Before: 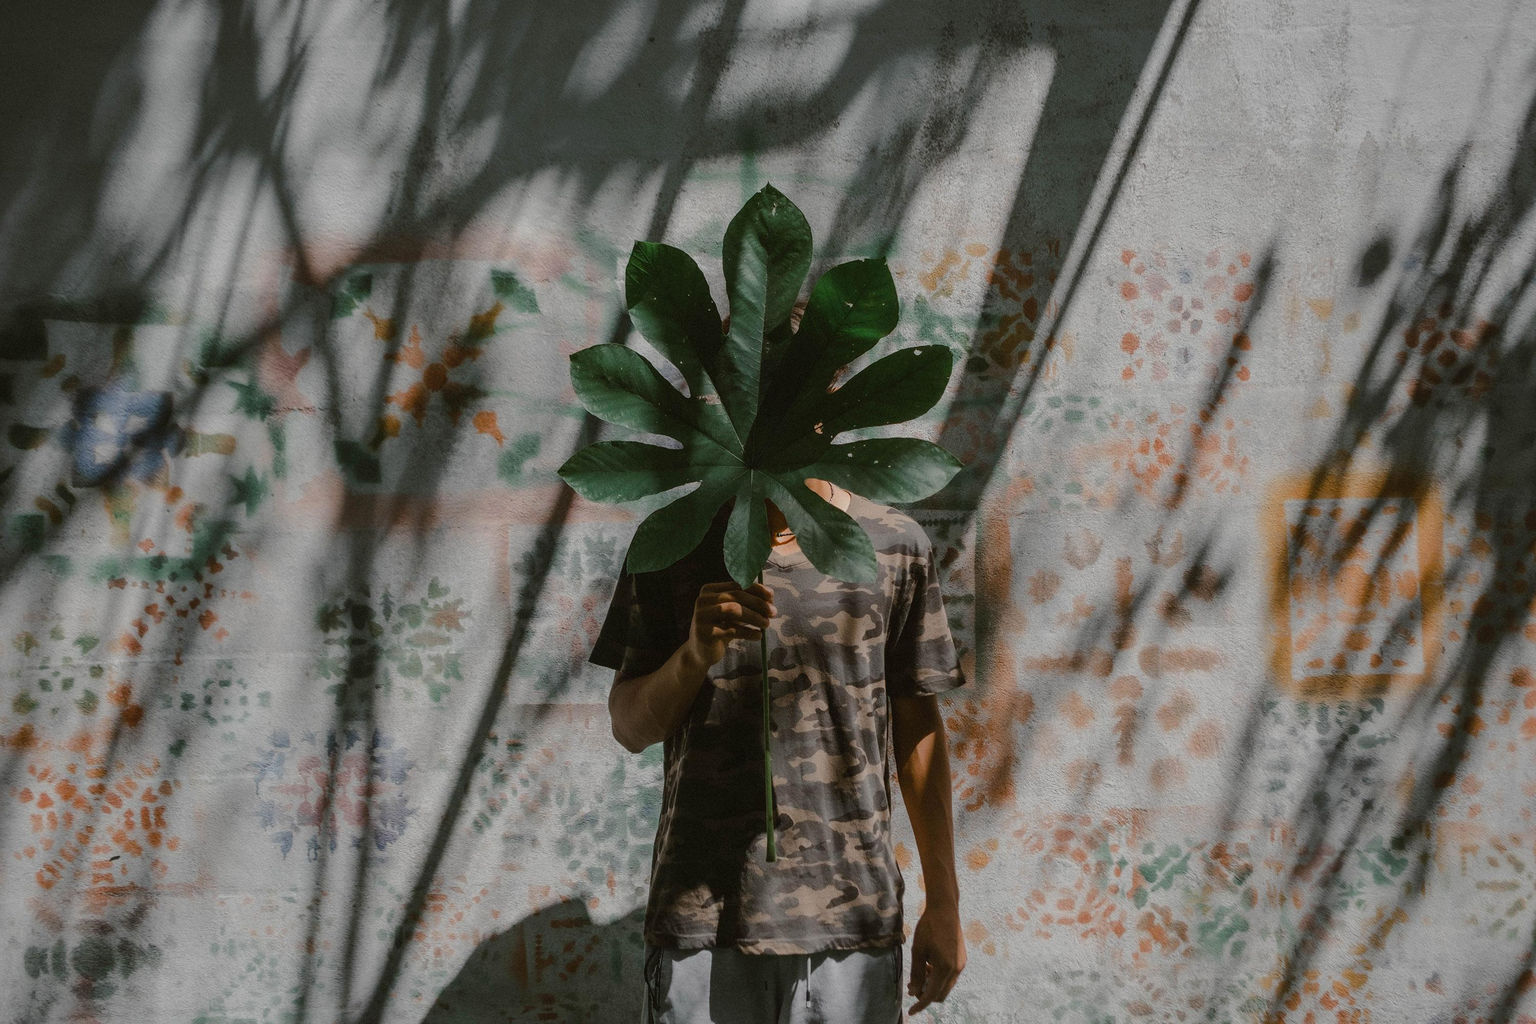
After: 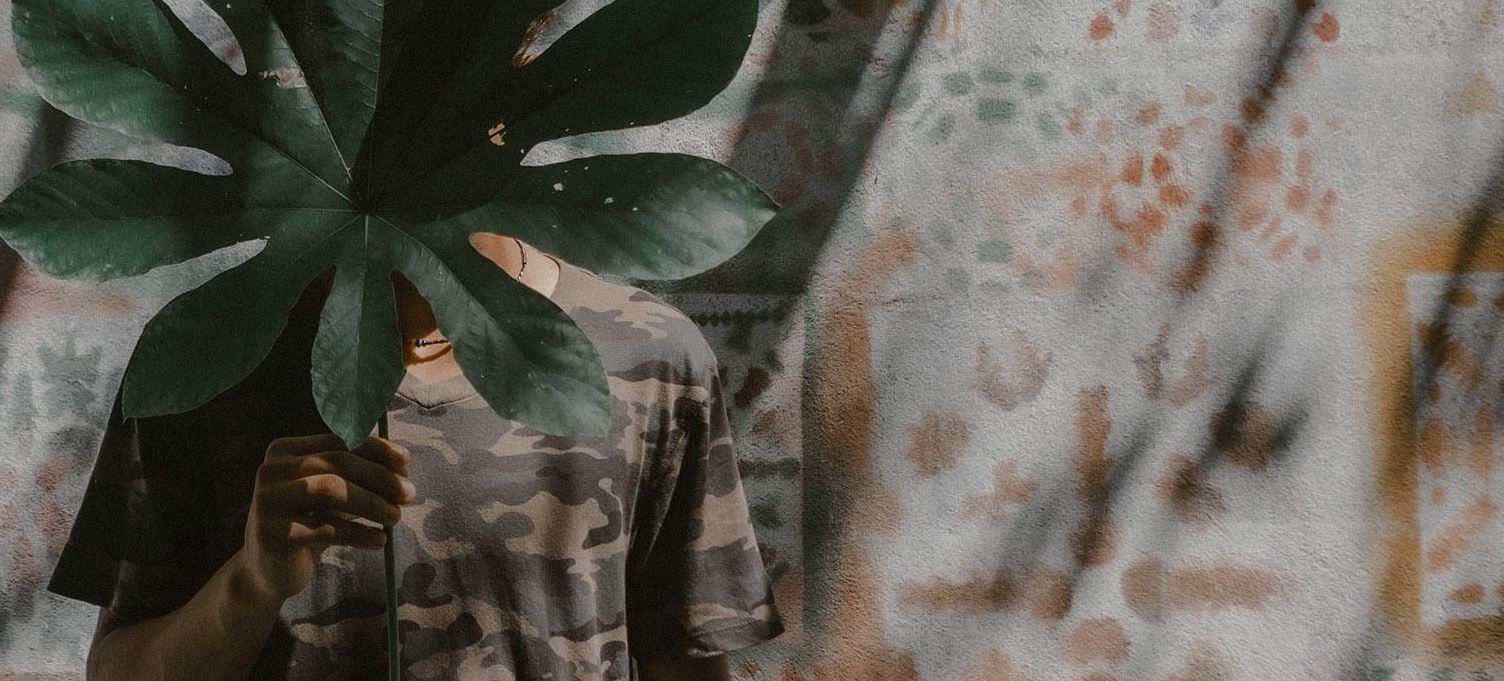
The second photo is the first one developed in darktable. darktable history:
color zones: curves: ch0 [(0, 0.5) (0.125, 0.4) (0.25, 0.5) (0.375, 0.4) (0.5, 0.4) (0.625, 0.35) (0.75, 0.35) (0.875, 0.5)]; ch1 [(0, 0.35) (0.125, 0.45) (0.25, 0.35) (0.375, 0.35) (0.5, 0.35) (0.625, 0.35) (0.75, 0.45) (0.875, 0.35)]; ch2 [(0, 0.6) (0.125, 0.5) (0.25, 0.5) (0.375, 0.6) (0.5, 0.6) (0.625, 0.5) (0.75, 0.5) (0.875, 0.5)]
crop: left 36.742%, top 35.108%, right 13.121%, bottom 30.801%
